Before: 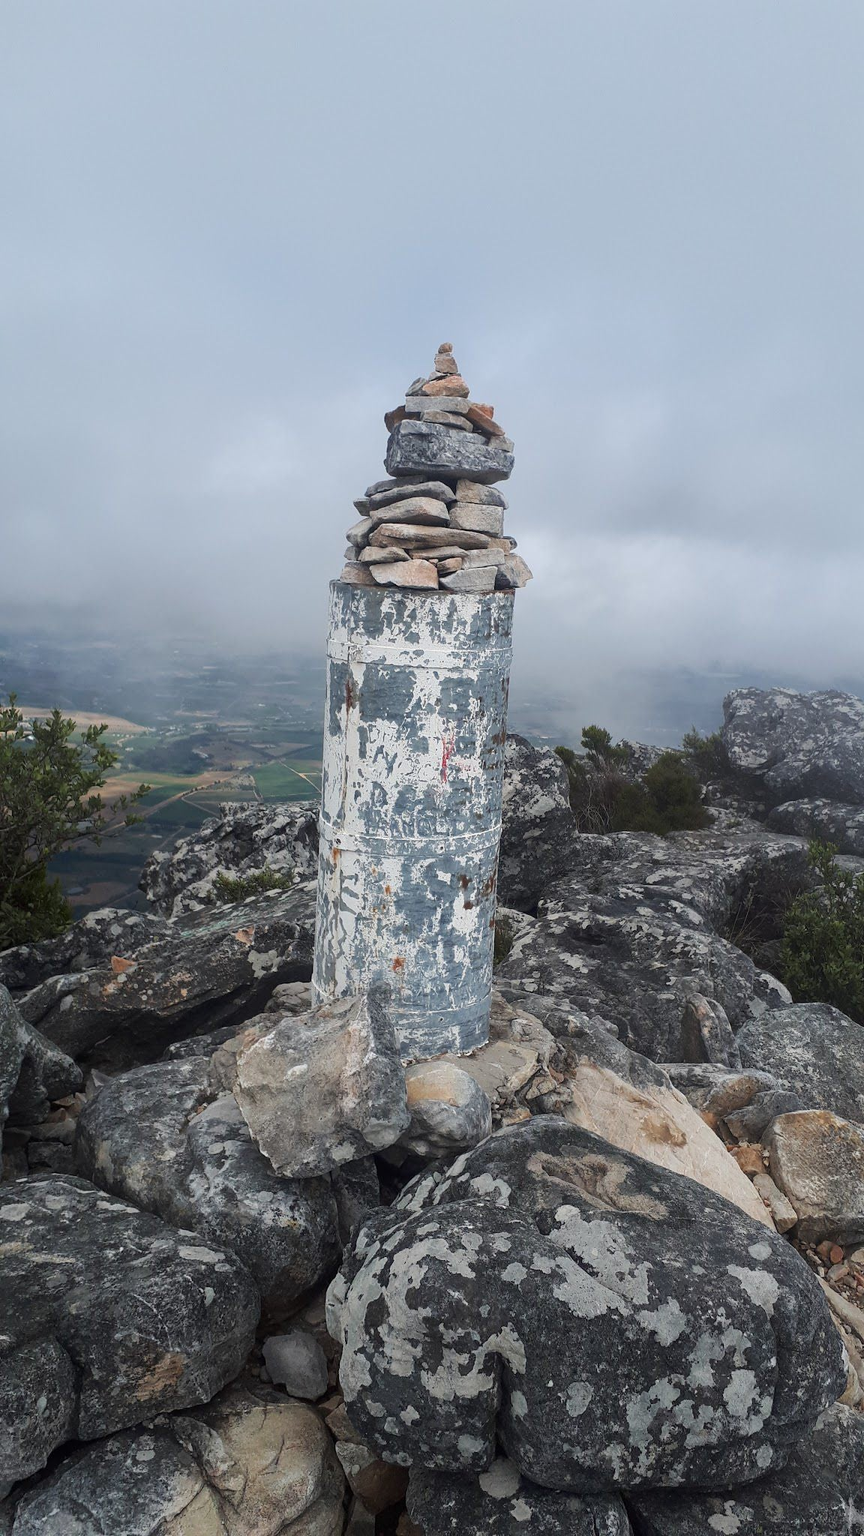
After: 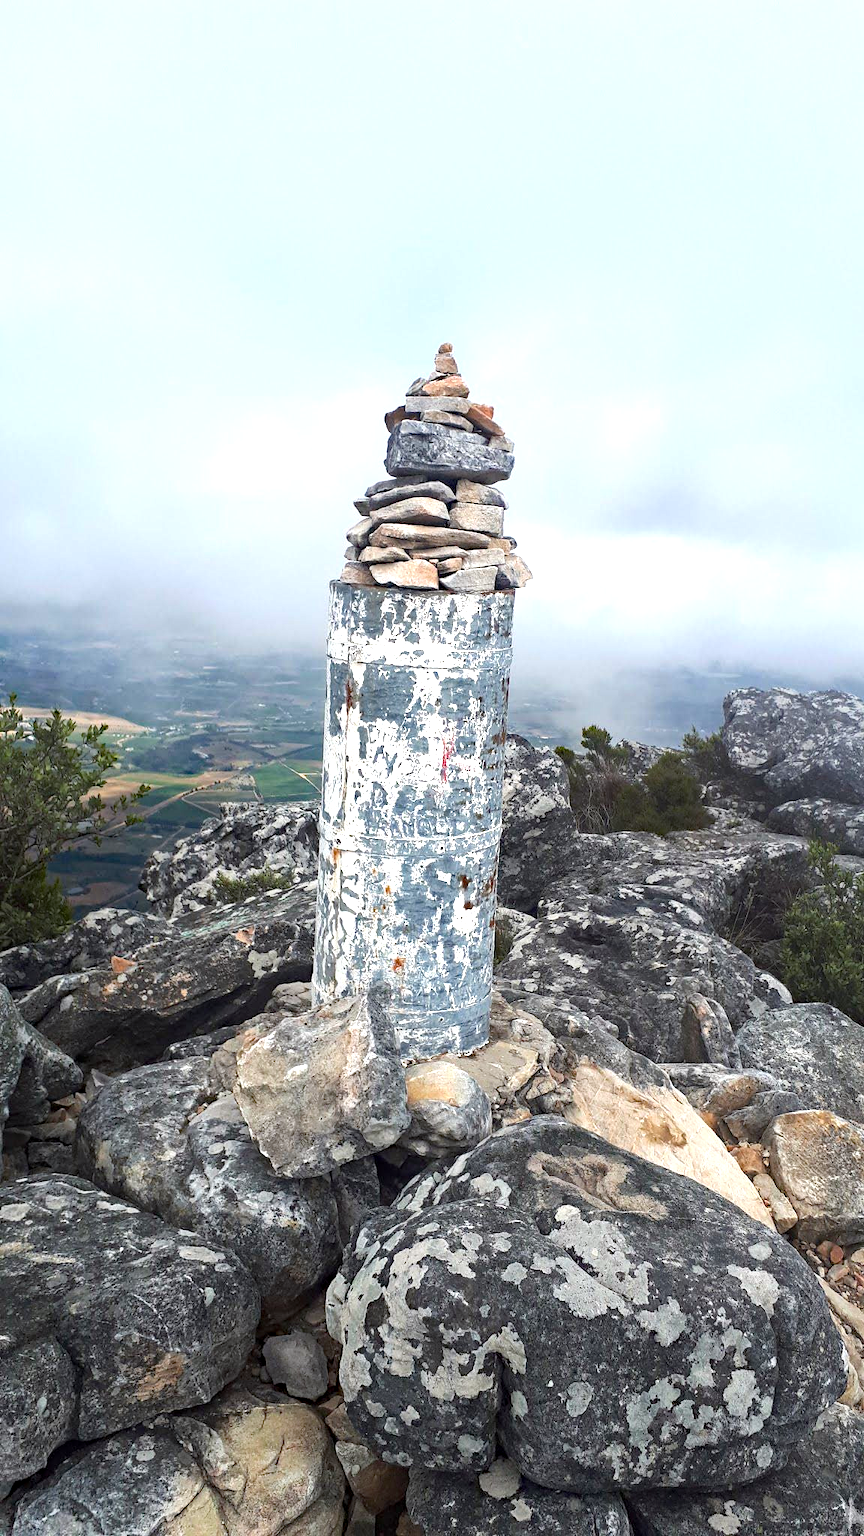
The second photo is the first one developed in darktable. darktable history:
haze removal: strength 0.416, compatibility mode true, adaptive false
exposure: exposure 1.001 EV, compensate highlight preservation false
